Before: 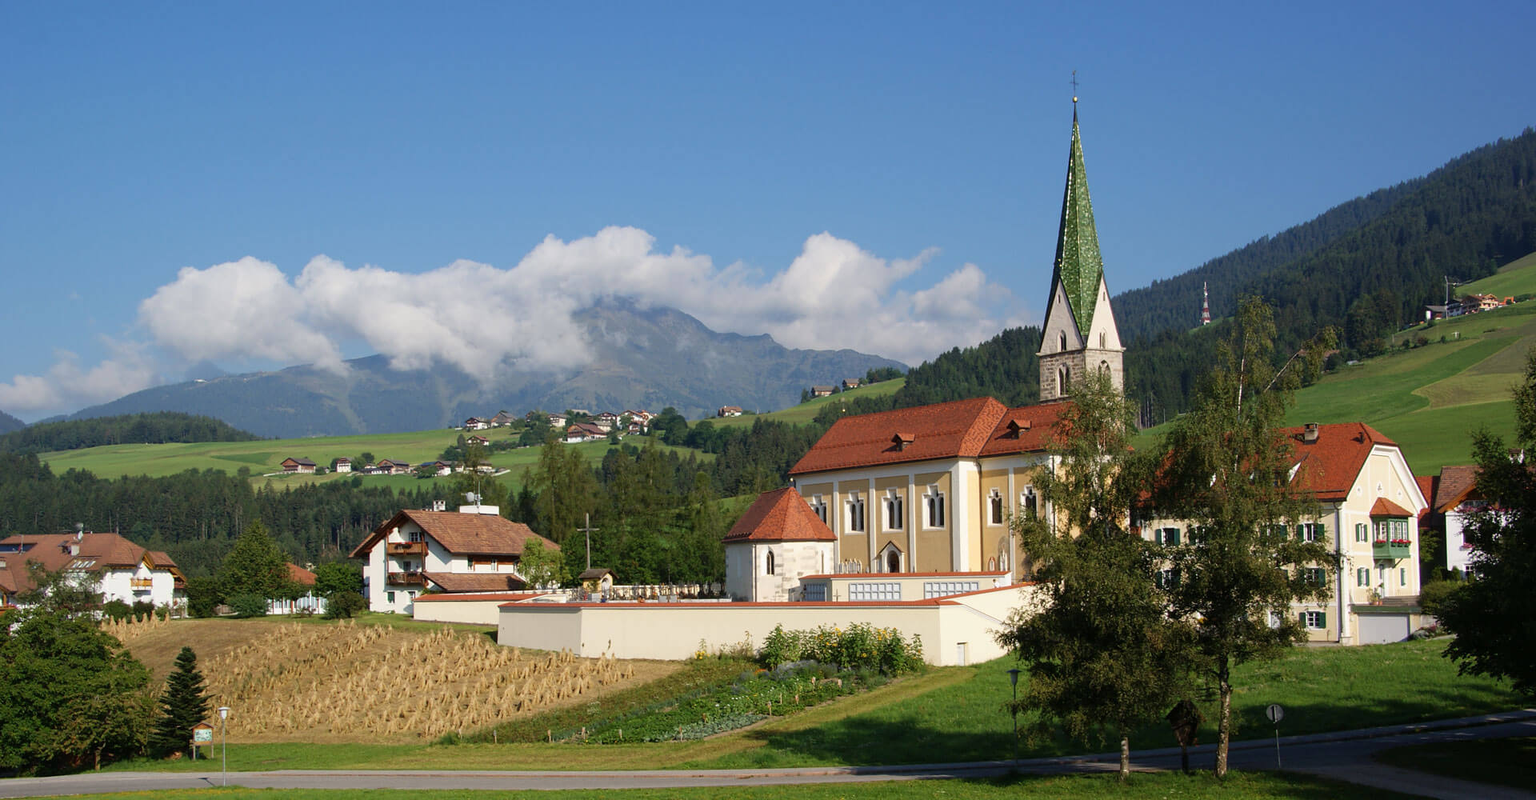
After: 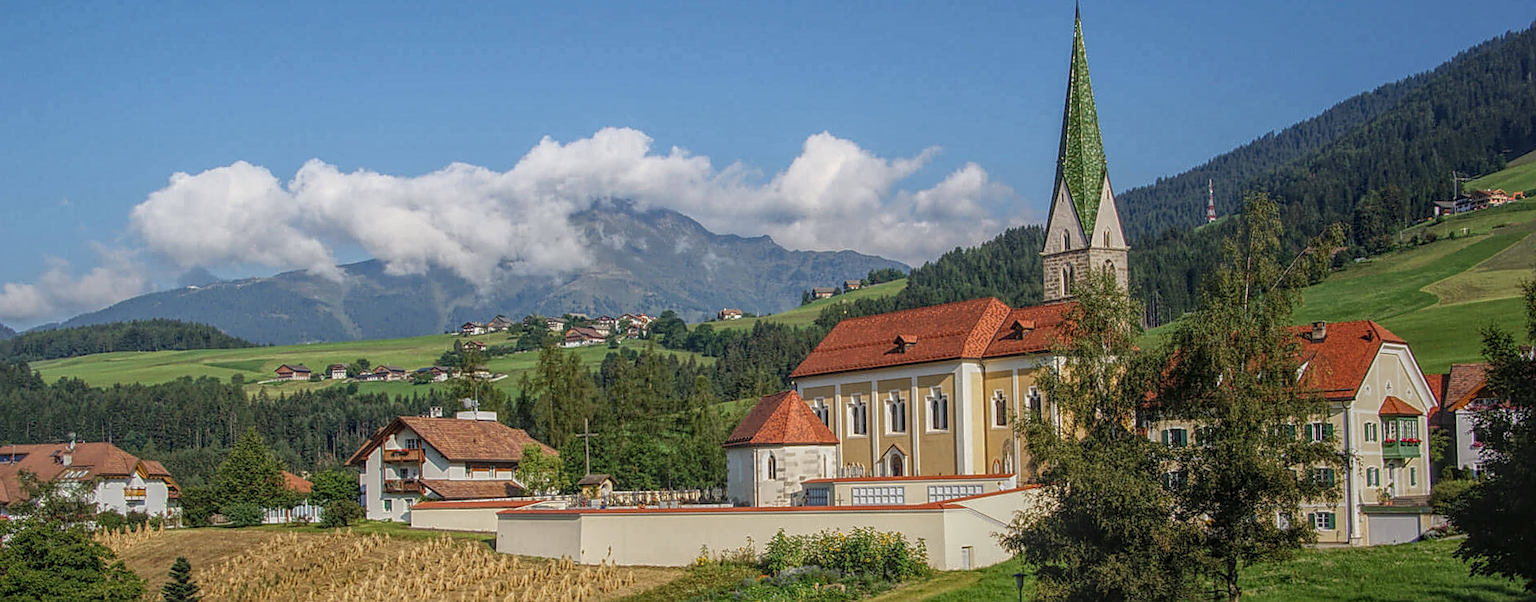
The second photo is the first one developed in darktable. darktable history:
sharpen: on, module defaults
local contrast: highlights 20%, shadows 30%, detail 200%, midtone range 0.2
crop and rotate: top 12.5%, bottom 12.5%
rotate and perspective: rotation -0.45°, automatic cropping original format, crop left 0.008, crop right 0.992, crop top 0.012, crop bottom 0.988
